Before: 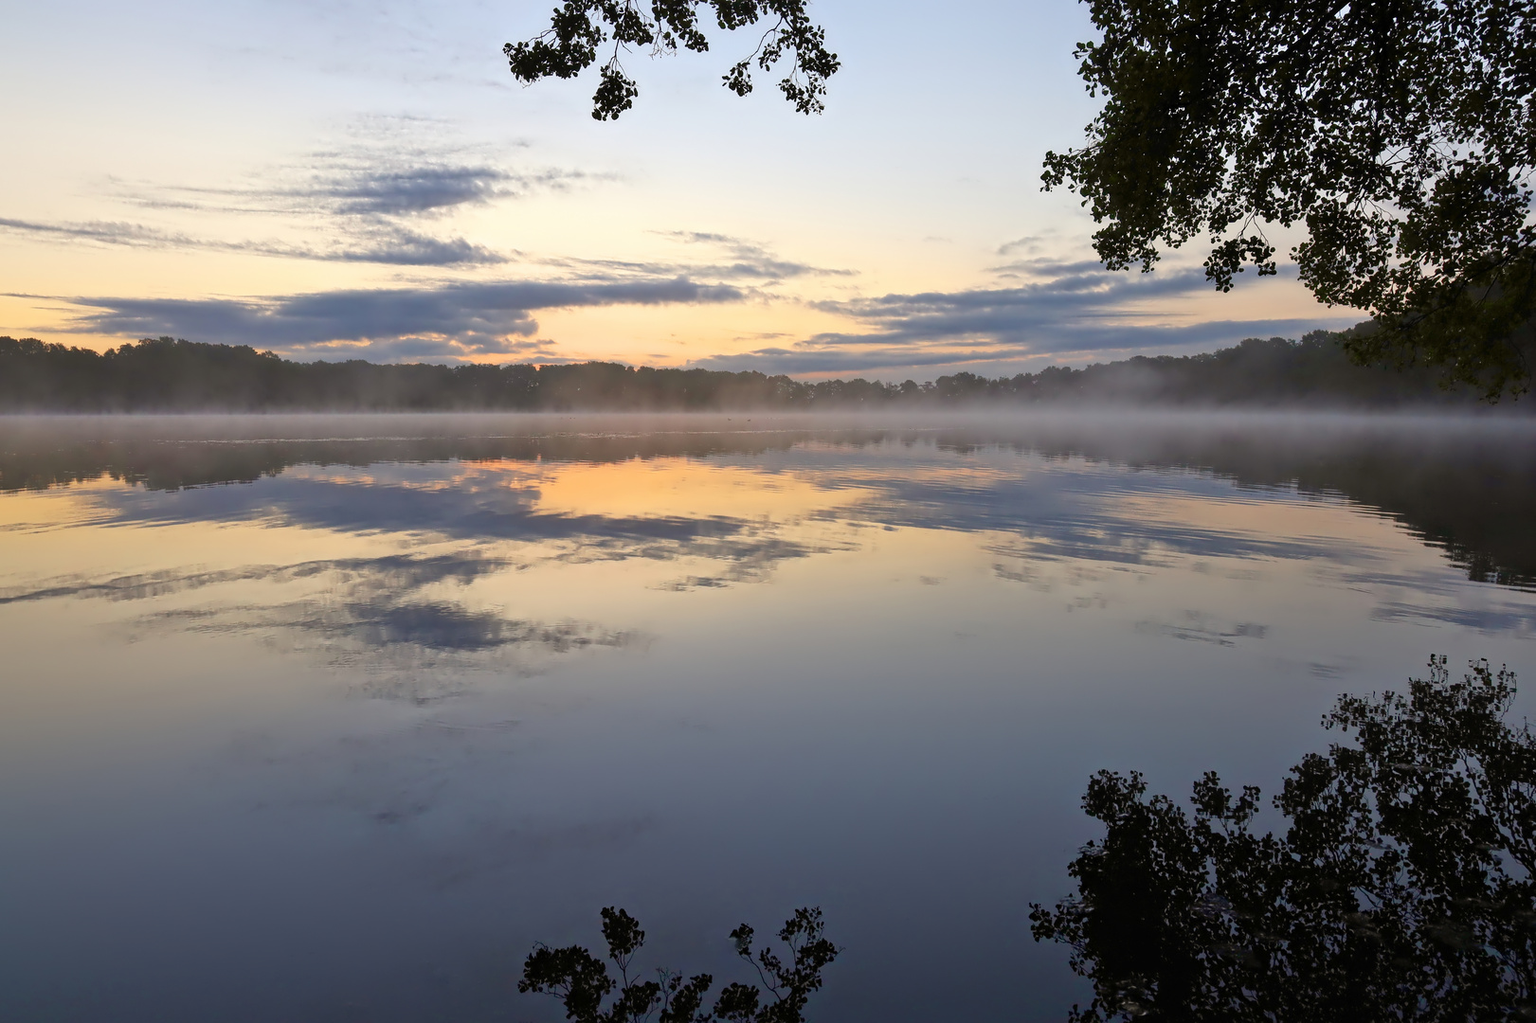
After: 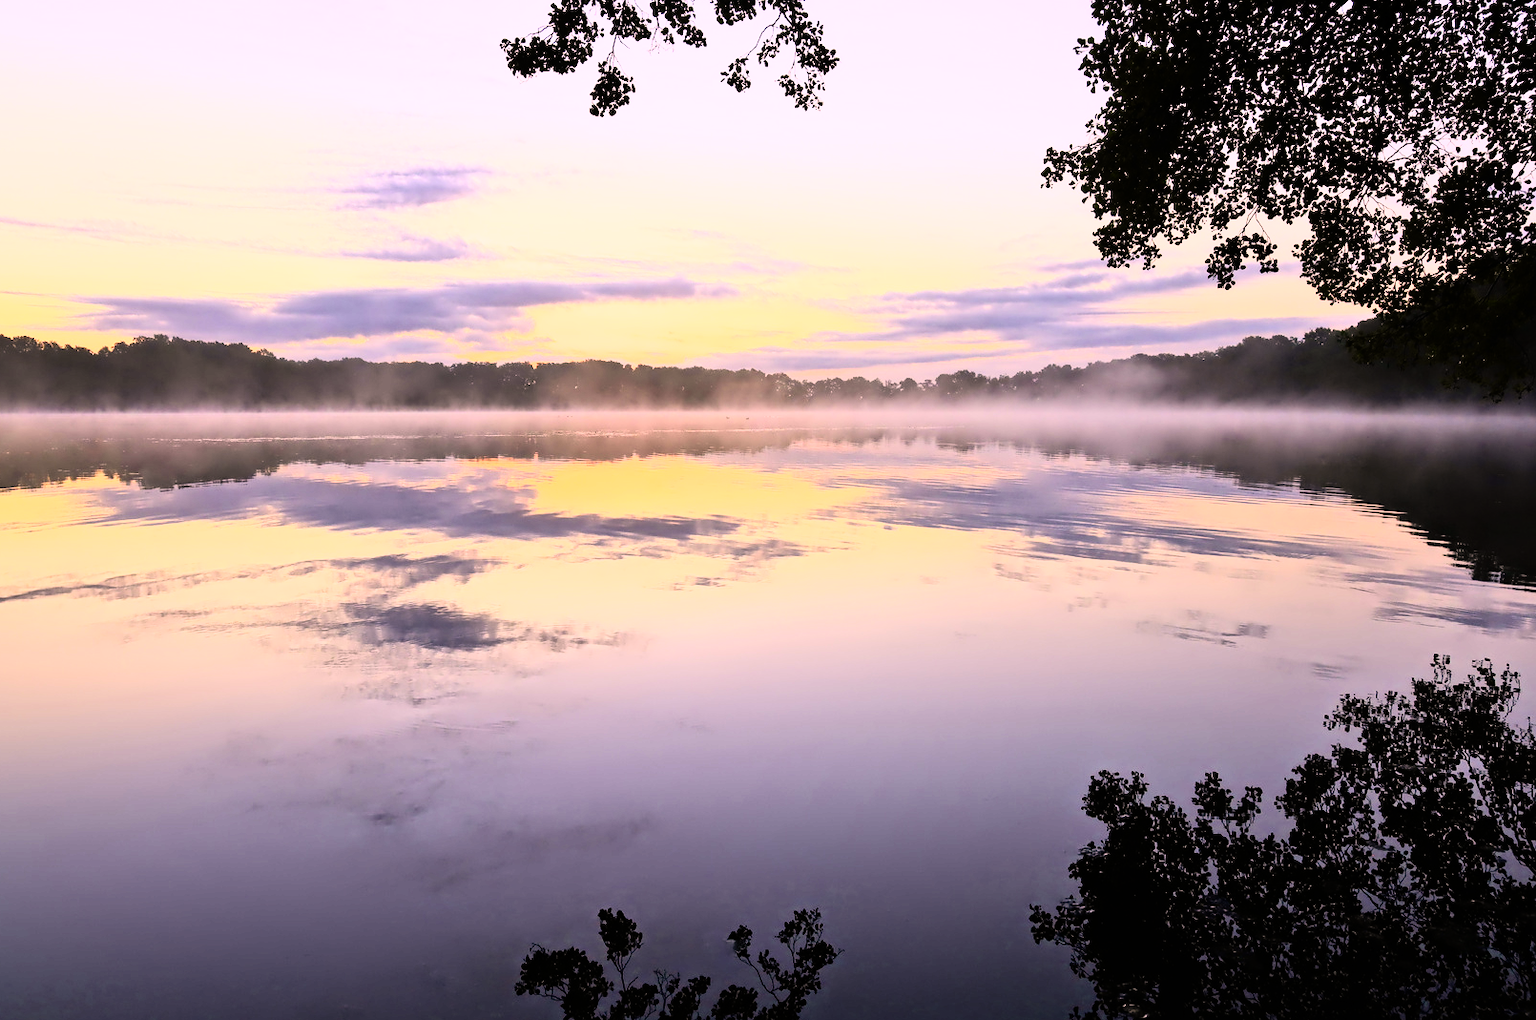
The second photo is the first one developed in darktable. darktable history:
color correction: highlights a* 17.88, highlights b* 18.79
white balance: red 0.931, blue 1.11
crop: left 0.434%, top 0.485%, right 0.244%, bottom 0.386%
rgb curve: curves: ch0 [(0, 0) (0.21, 0.15) (0.24, 0.21) (0.5, 0.75) (0.75, 0.96) (0.89, 0.99) (1, 1)]; ch1 [(0, 0.02) (0.21, 0.13) (0.25, 0.2) (0.5, 0.67) (0.75, 0.9) (0.89, 0.97) (1, 1)]; ch2 [(0, 0.02) (0.21, 0.13) (0.25, 0.2) (0.5, 0.67) (0.75, 0.9) (0.89, 0.97) (1, 1)], compensate middle gray true
